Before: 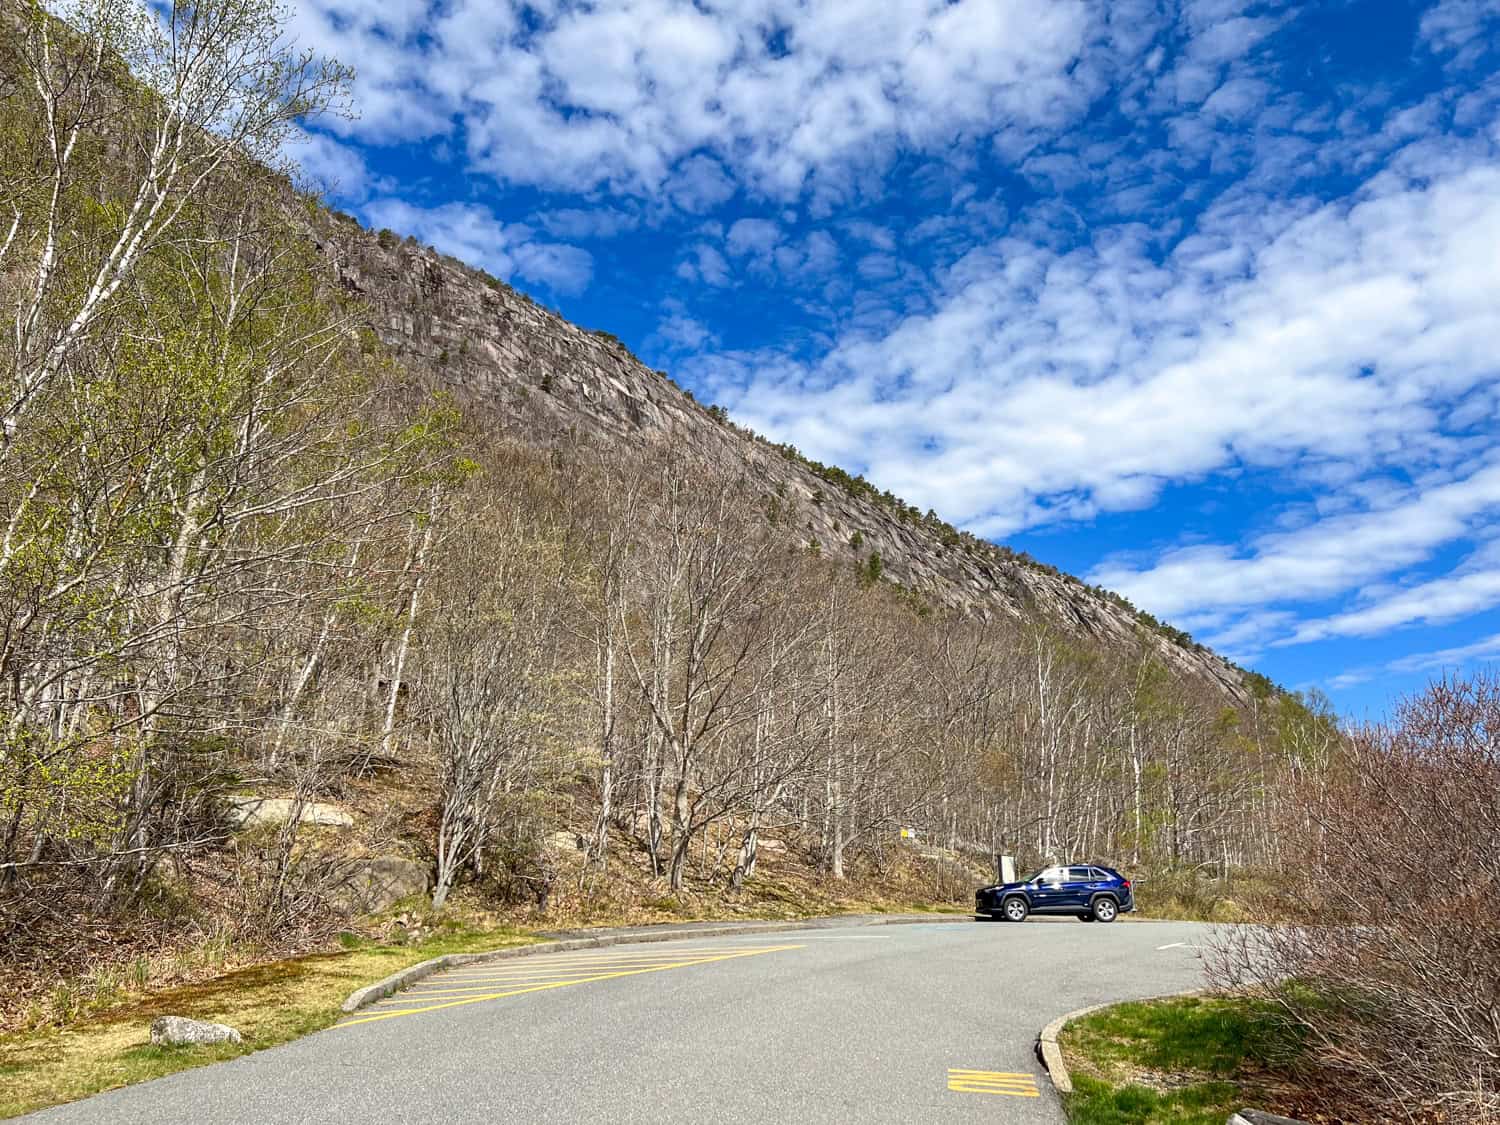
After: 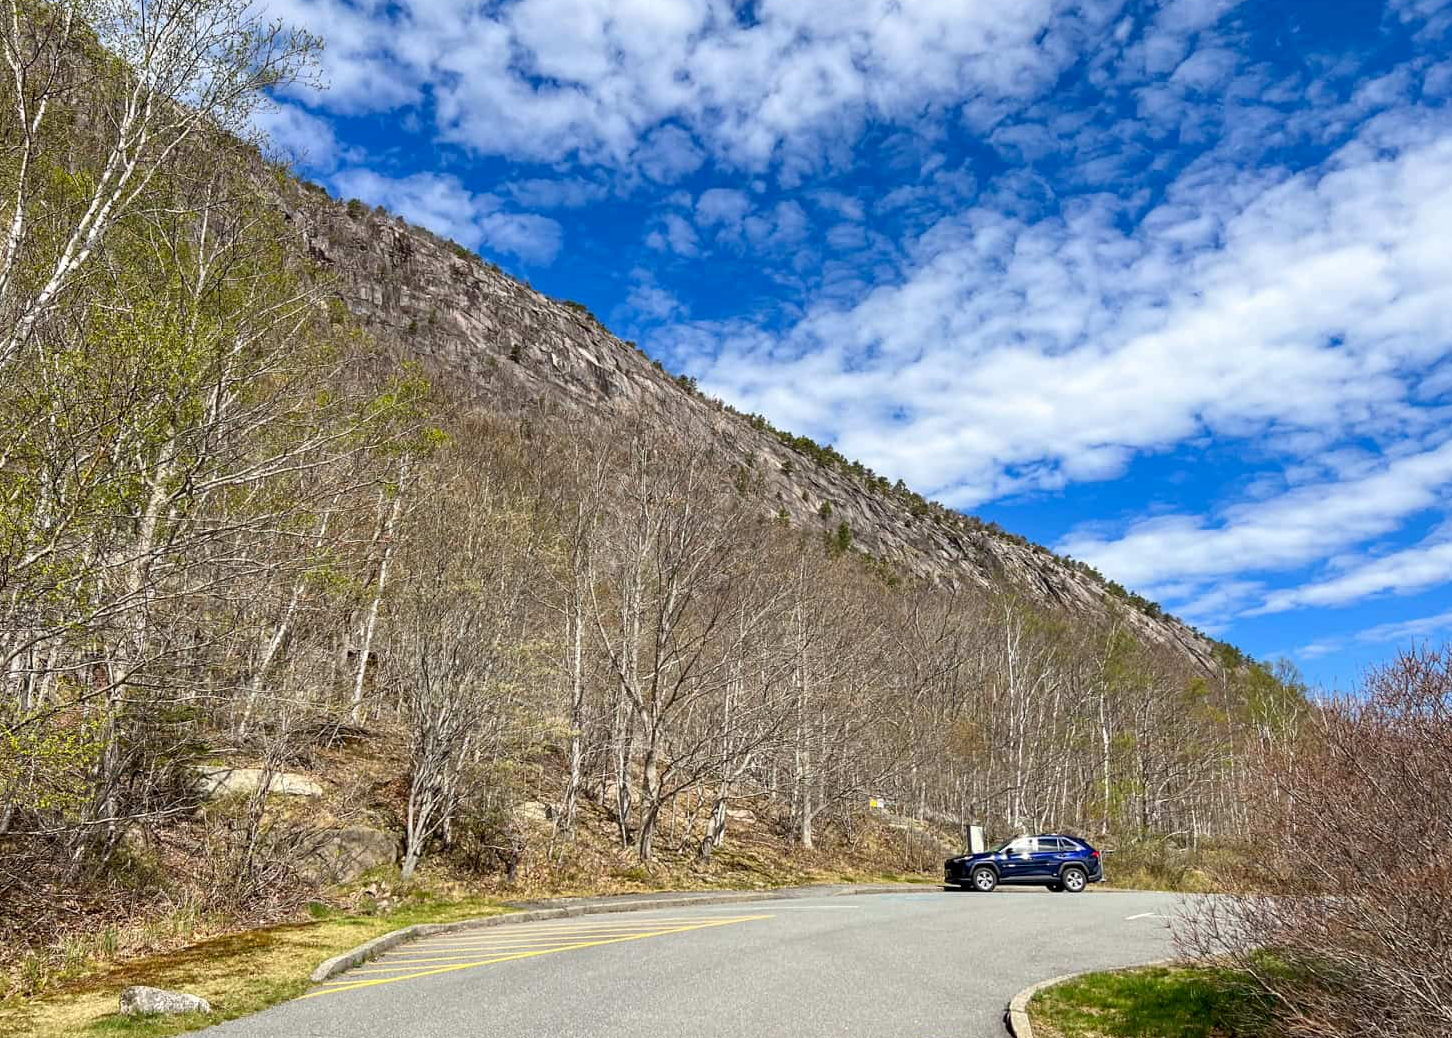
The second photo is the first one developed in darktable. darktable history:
crop: left 2.101%, top 2.748%, right 1.074%, bottom 4.902%
exposure: black level correction 0.001, compensate highlight preservation false
